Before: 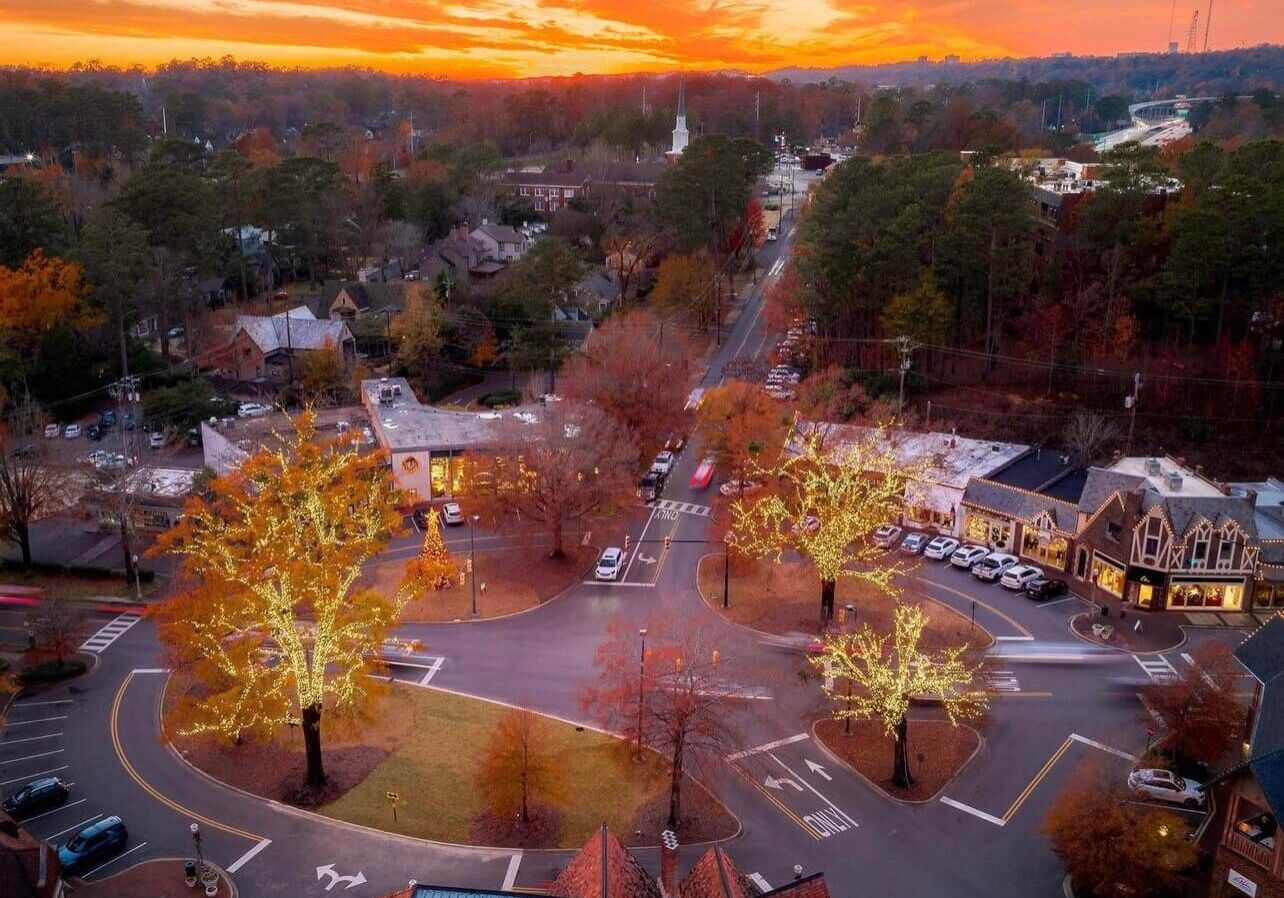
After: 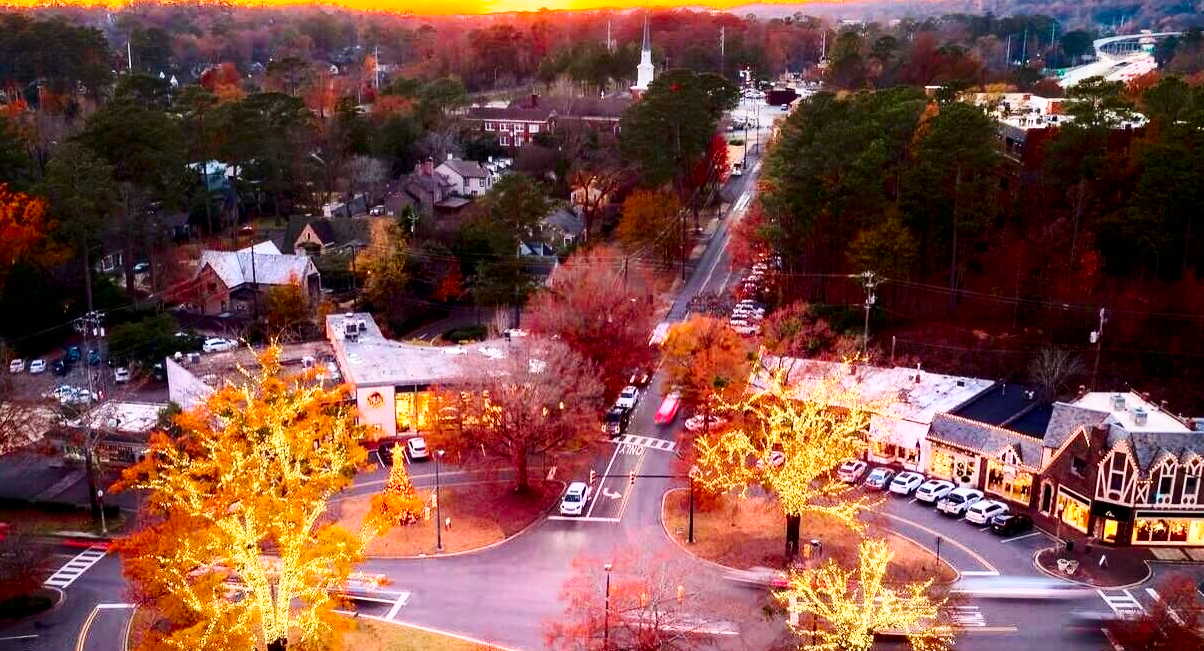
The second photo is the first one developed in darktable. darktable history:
crop: left 2.737%, top 7.287%, right 3.421%, bottom 20.179%
contrast brightness saturation: contrast 0.28
base curve: curves: ch0 [(0, 0) (0.005, 0.002) (0.15, 0.3) (0.4, 0.7) (0.75, 0.95) (1, 1)], preserve colors none
